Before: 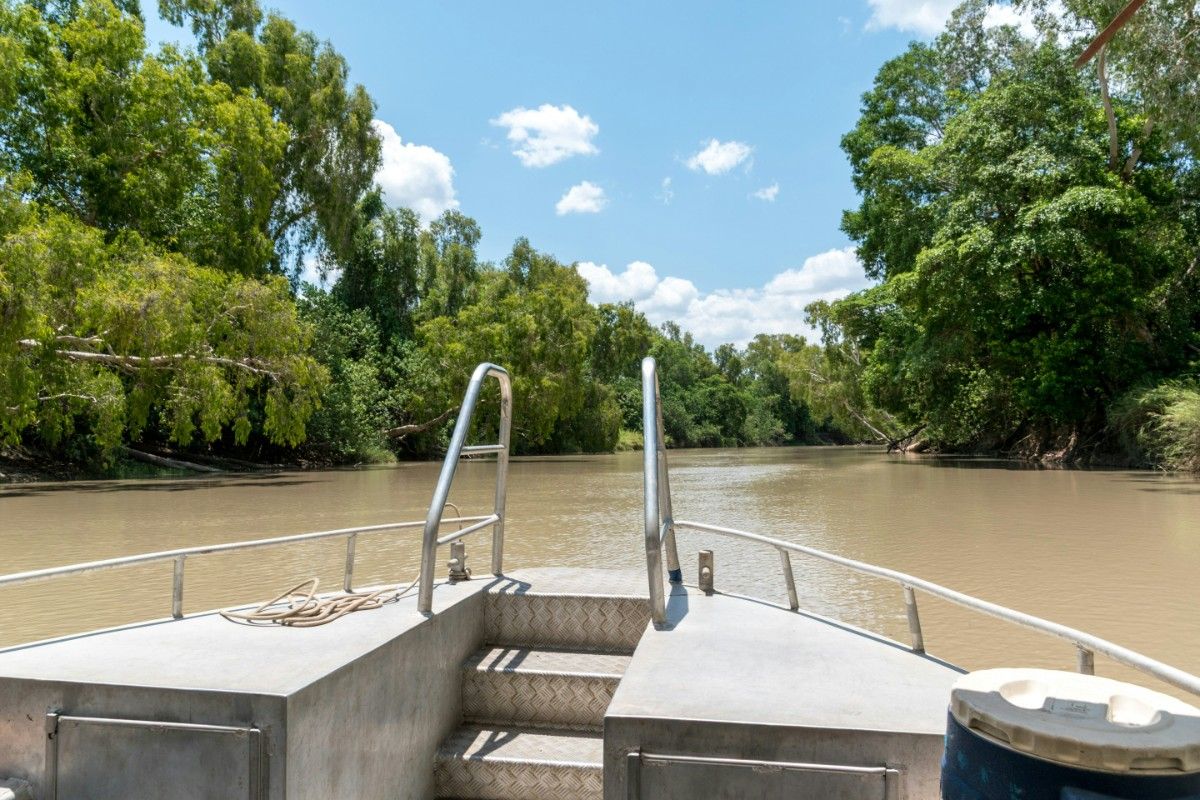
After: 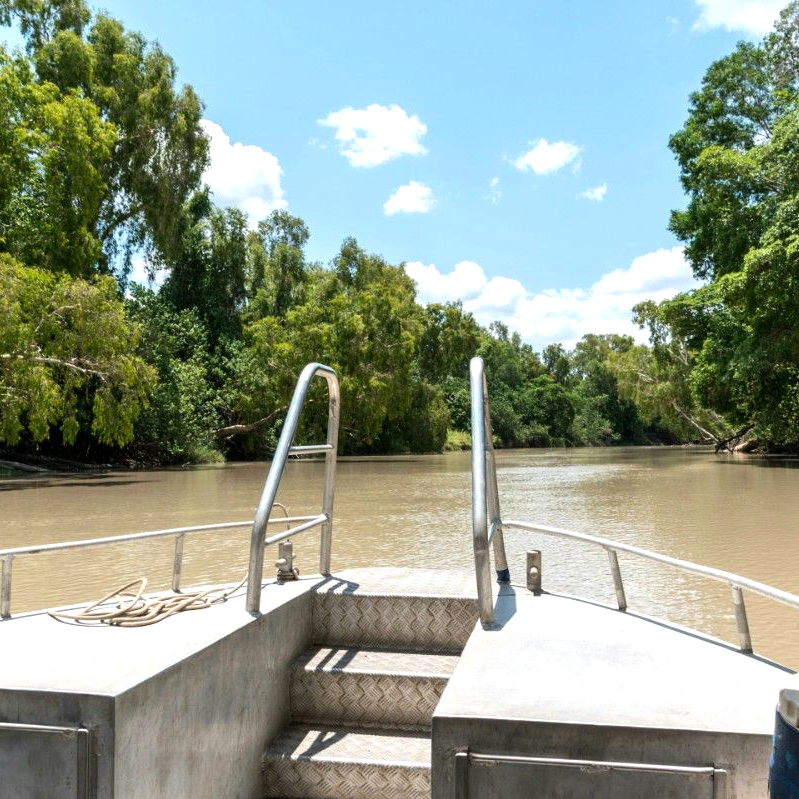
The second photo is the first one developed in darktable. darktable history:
white balance: emerald 1
crop and rotate: left 14.385%, right 18.948%
tone equalizer: -8 EV -0.417 EV, -7 EV -0.389 EV, -6 EV -0.333 EV, -5 EV -0.222 EV, -3 EV 0.222 EV, -2 EV 0.333 EV, -1 EV 0.389 EV, +0 EV 0.417 EV, edges refinement/feathering 500, mask exposure compensation -1.57 EV, preserve details no
